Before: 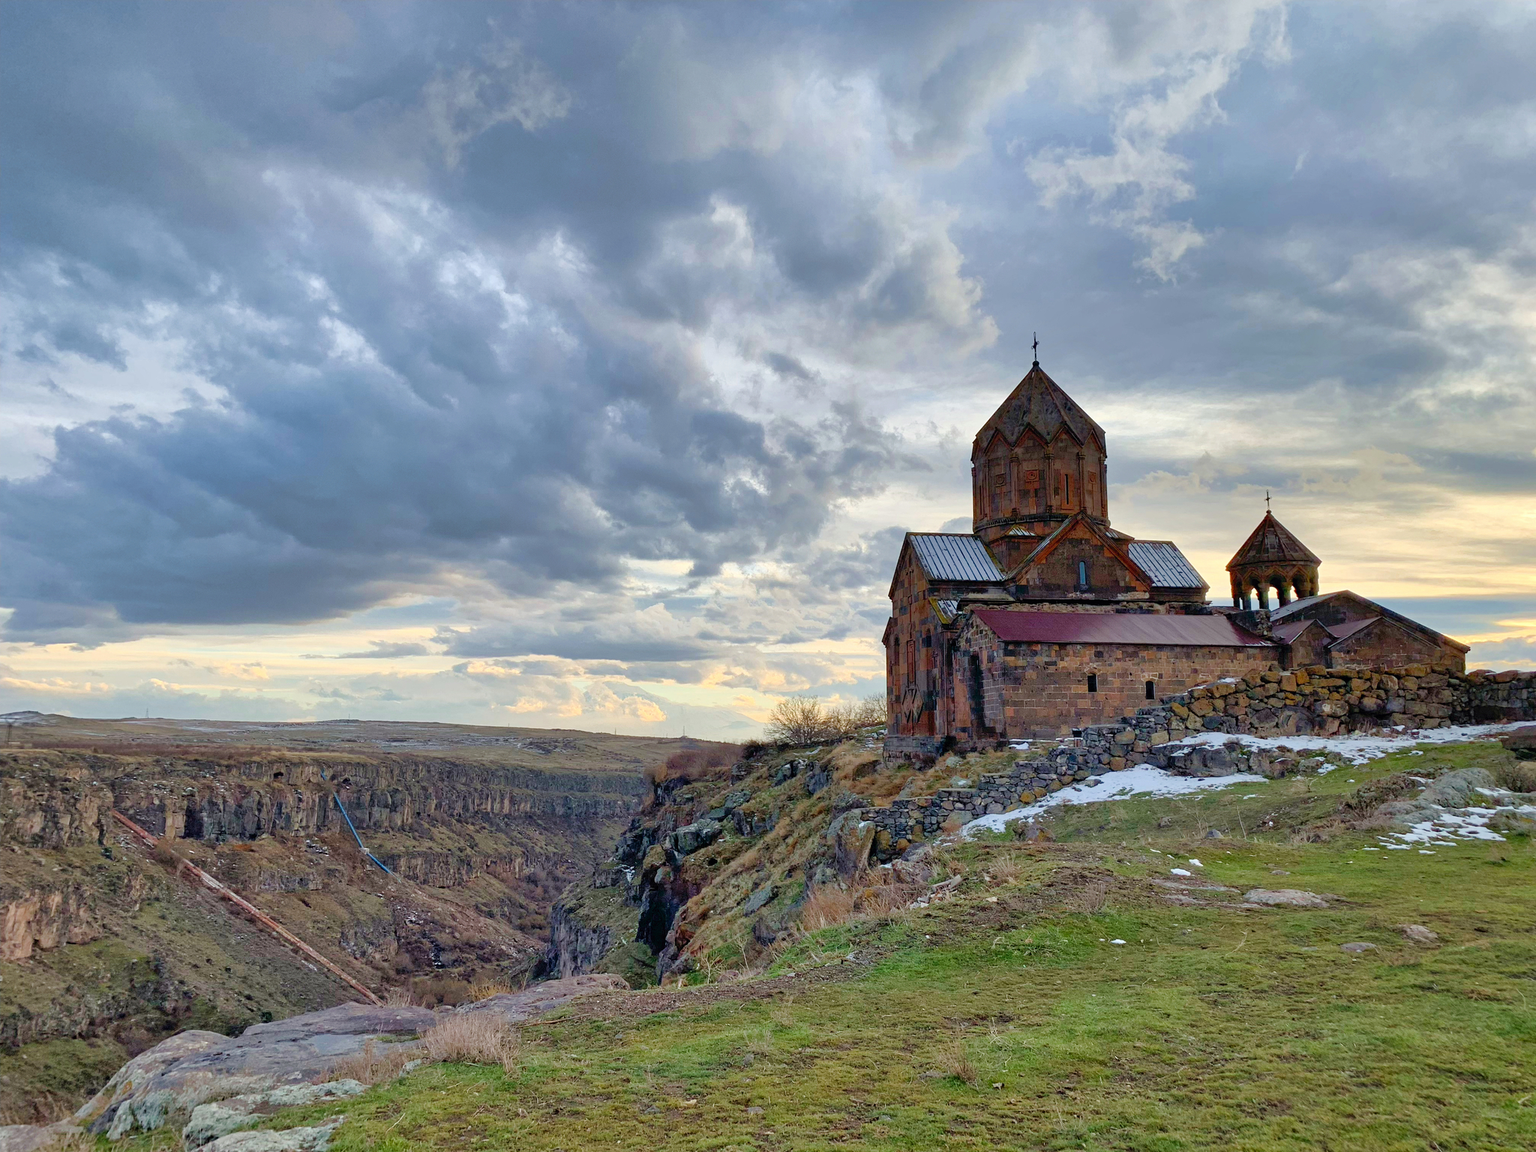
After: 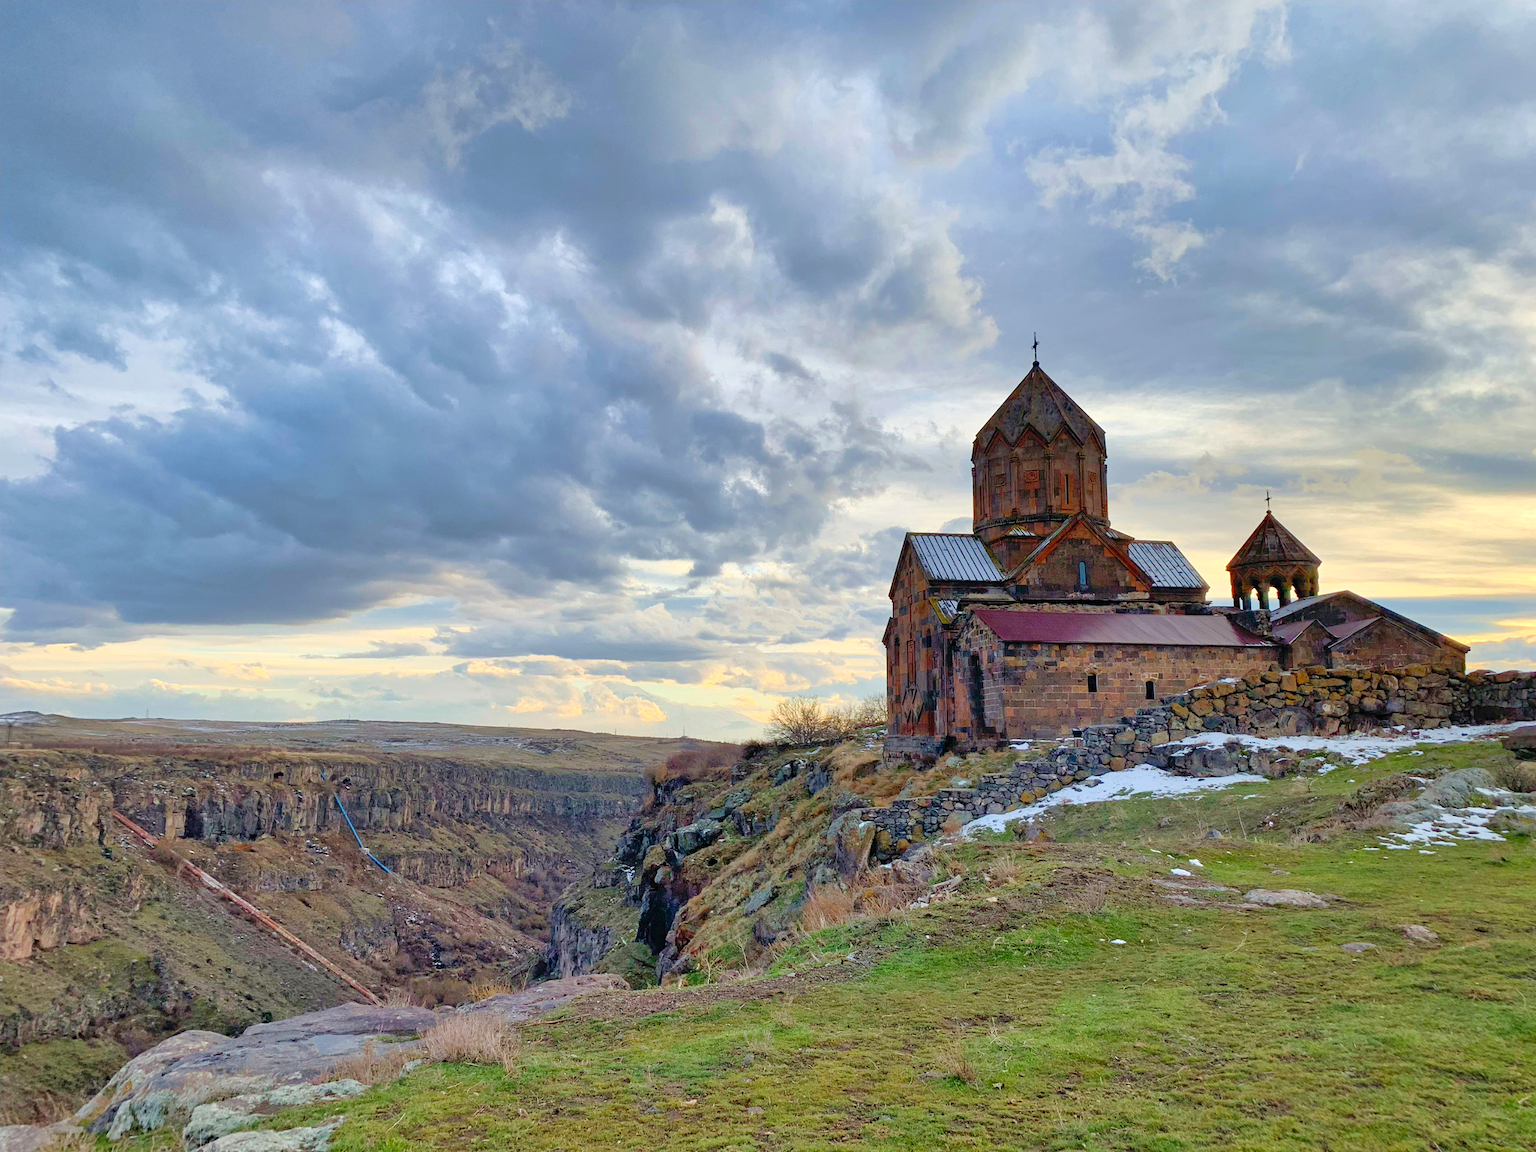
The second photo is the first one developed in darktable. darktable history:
contrast brightness saturation: contrast 0.071, brightness 0.071, saturation 0.177
